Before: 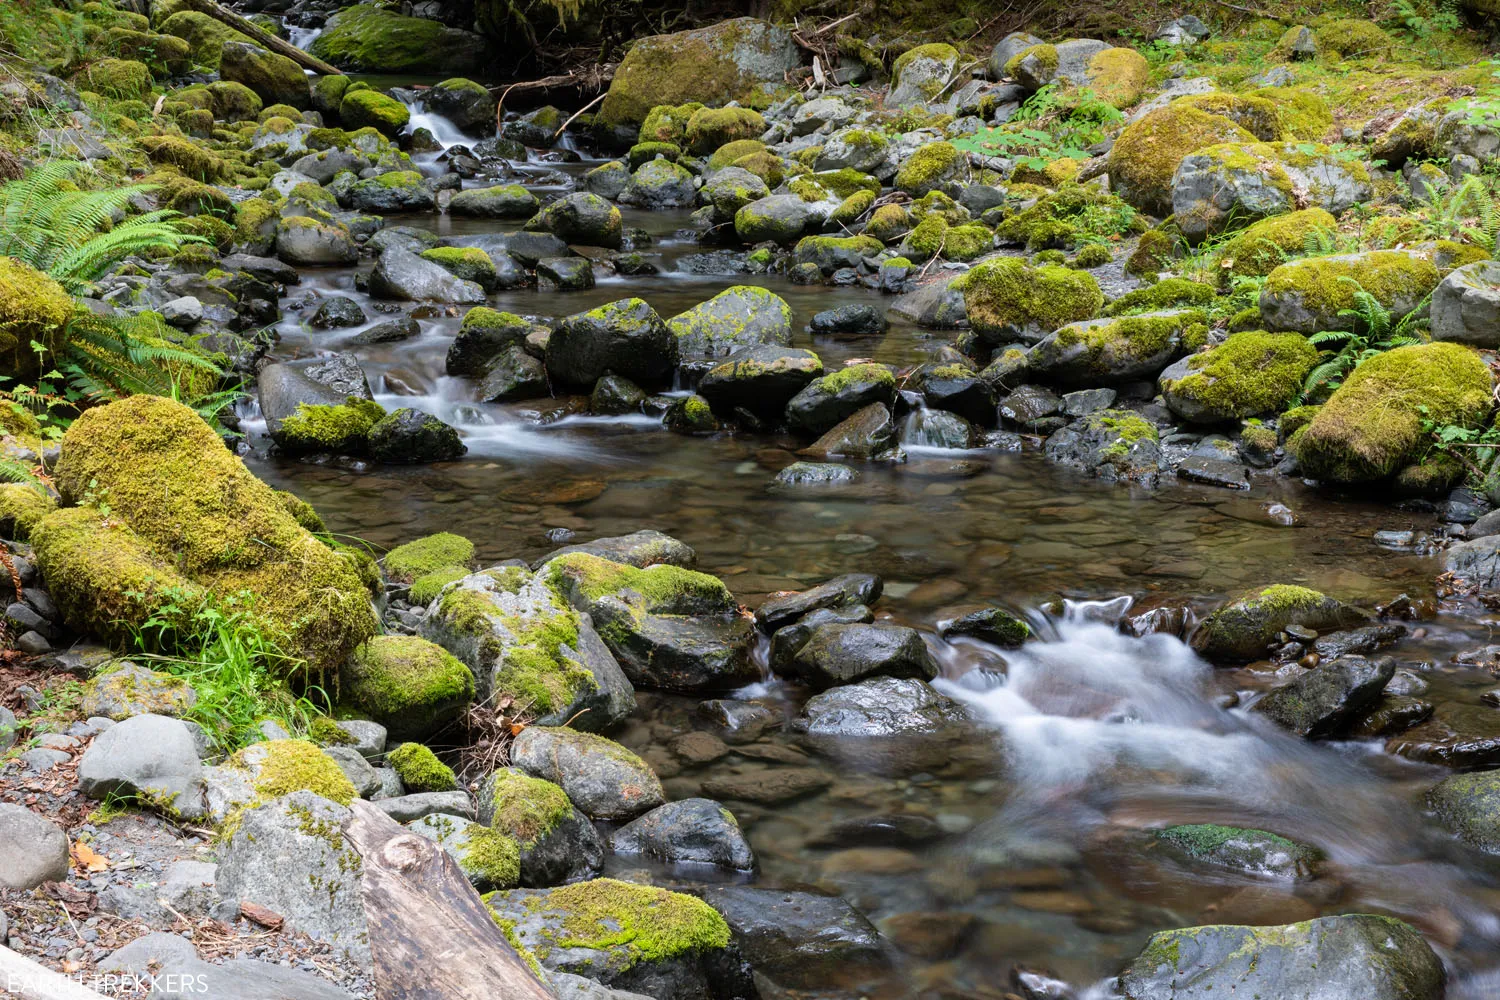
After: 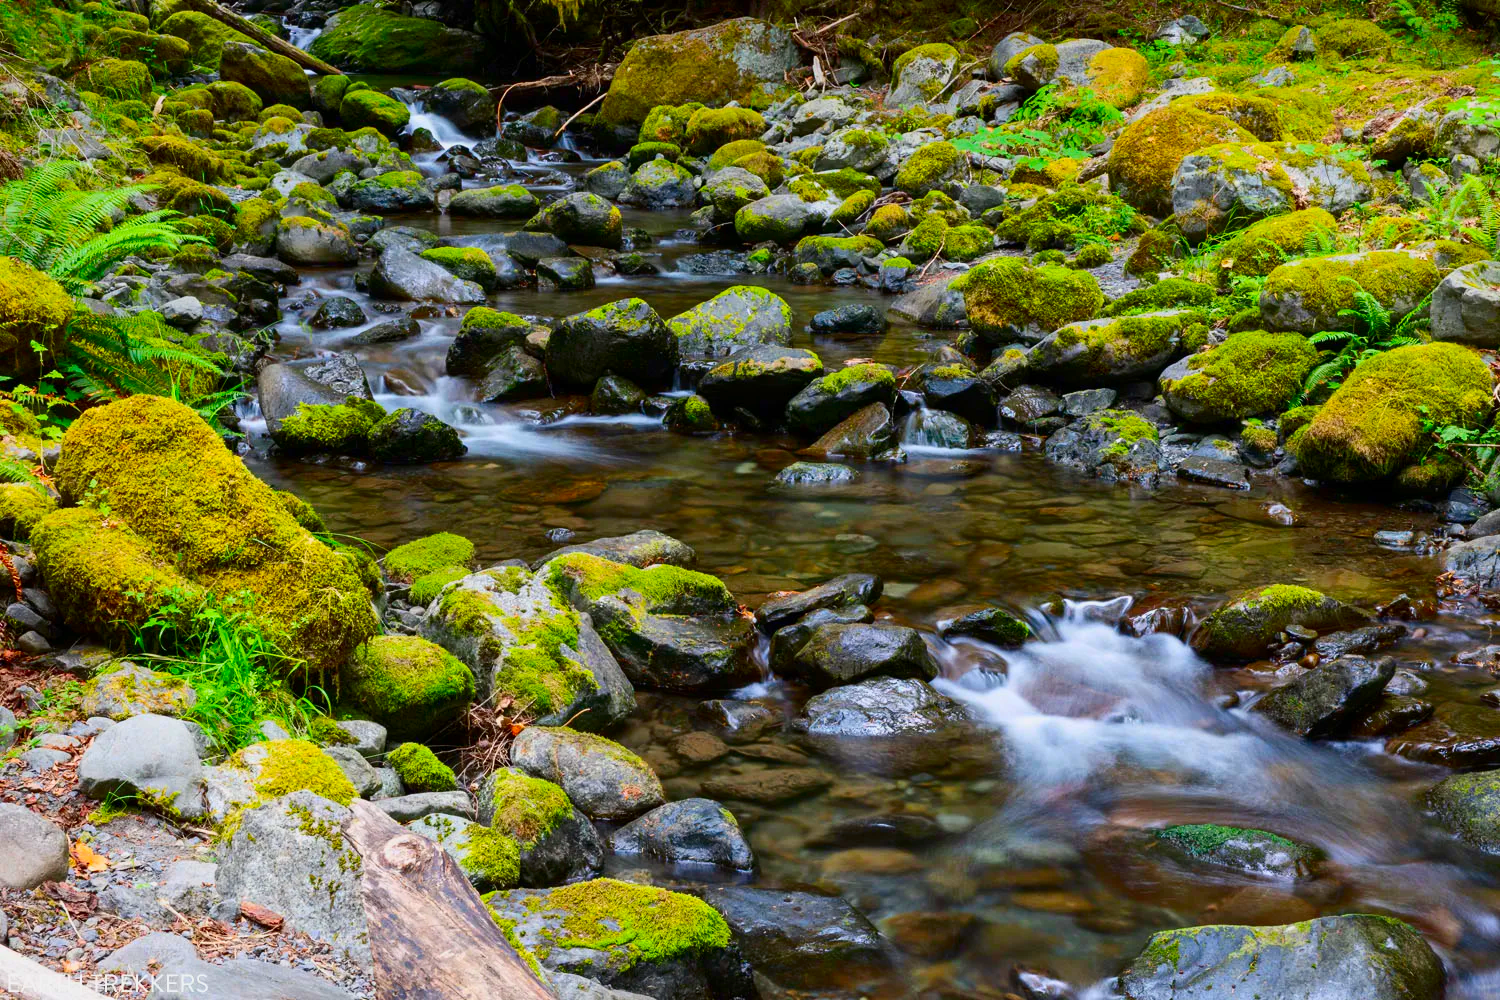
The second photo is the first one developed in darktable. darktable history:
tone equalizer: -8 EV 0.25 EV, -7 EV 0.417 EV, -6 EV 0.417 EV, -5 EV 0.25 EV, -3 EV -0.25 EV, -2 EV -0.417 EV, -1 EV -0.417 EV, +0 EV -0.25 EV, edges refinement/feathering 500, mask exposure compensation -1.57 EV, preserve details guided filter
contrast brightness saturation: contrast 0.26, brightness 0.02, saturation 0.87
